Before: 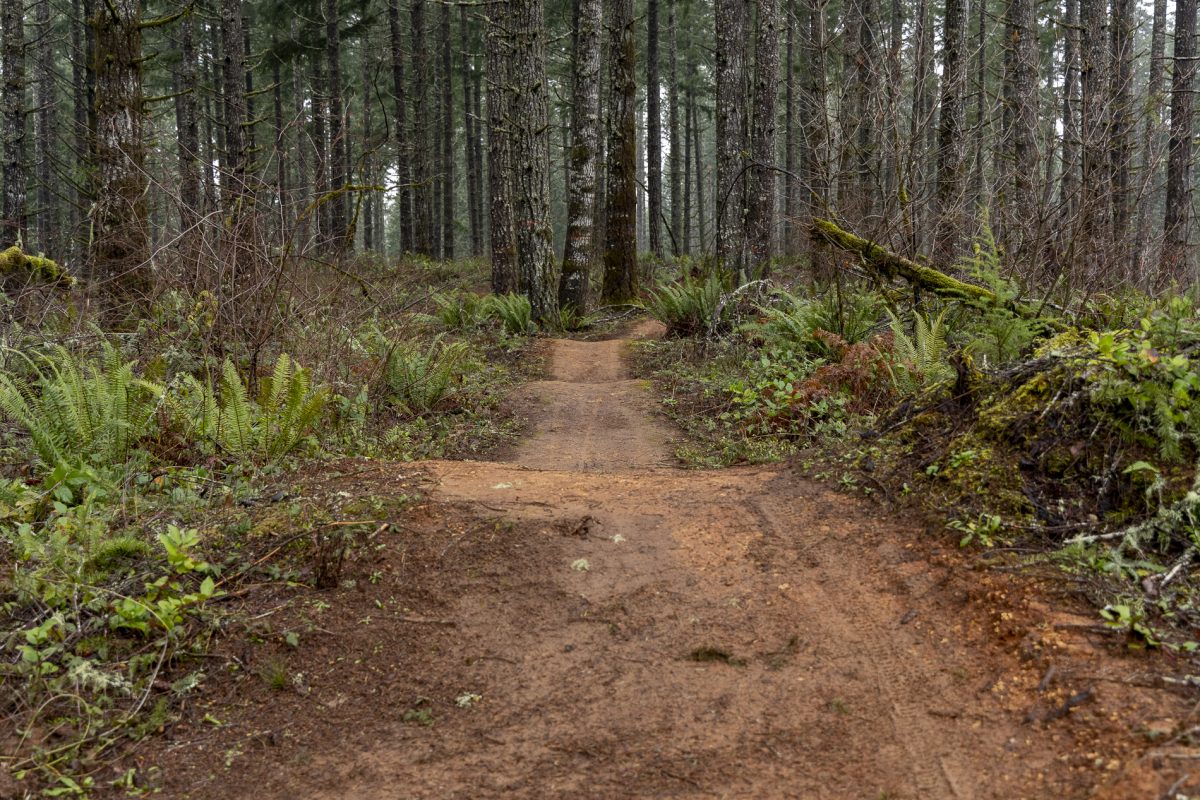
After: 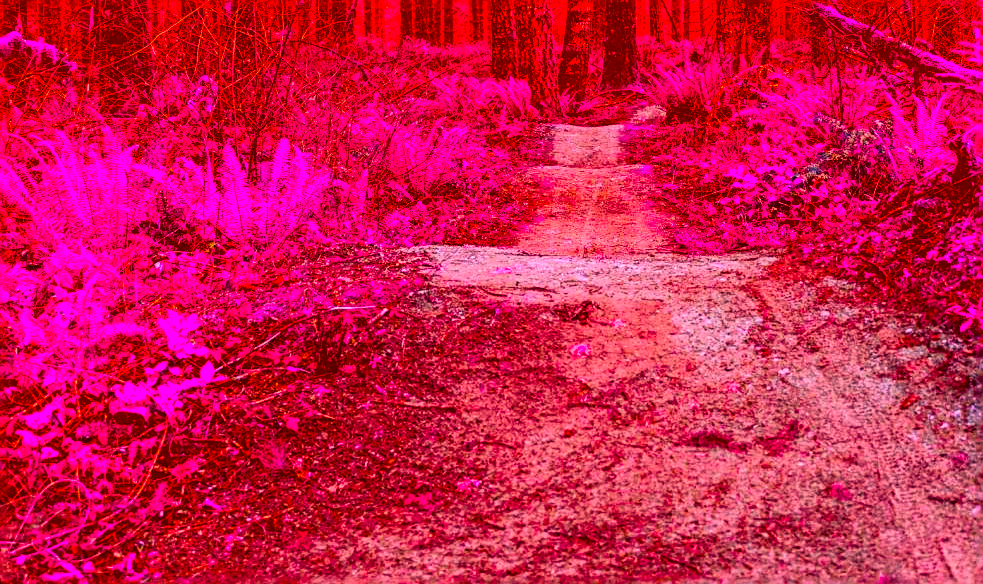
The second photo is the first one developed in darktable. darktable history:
crop: top 26.989%, right 18.022%
local contrast: on, module defaults
tone curve: curves: ch0 [(0, 0.003) (0.044, 0.032) (0.12, 0.089) (0.19, 0.164) (0.269, 0.269) (0.473, 0.533) (0.595, 0.695) (0.718, 0.823) (0.855, 0.931) (1, 0.982)]; ch1 [(0, 0) (0.243, 0.245) (0.427, 0.387) (0.493, 0.481) (0.501, 0.5) (0.521, 0.528) (0.554, 0.586) (0.607, 0.655) (0.671, 0.735) (0.796, 0.85) (1, 1)]; ch2 [(0, 0) (0.249, 0.216) (0.357, 0.317) (0.448, 0.432) (0.478, 0.492) (0.498, 0.499) (0.517, 0.519) (0.537, 0.57) (0.569, 0.623) (0.61, 0.663) (0.706, 0.75) (0.808, 0.809) (0.991, 0.968)], color space Lab, independent channels, preserve colors none
sharpen: radius 2.798, amount 0.714
color correction: highlights a* -39.55, highlights b* -39.68, shadows a* -39.33, shadows b* -39.25, saturation -2.97
